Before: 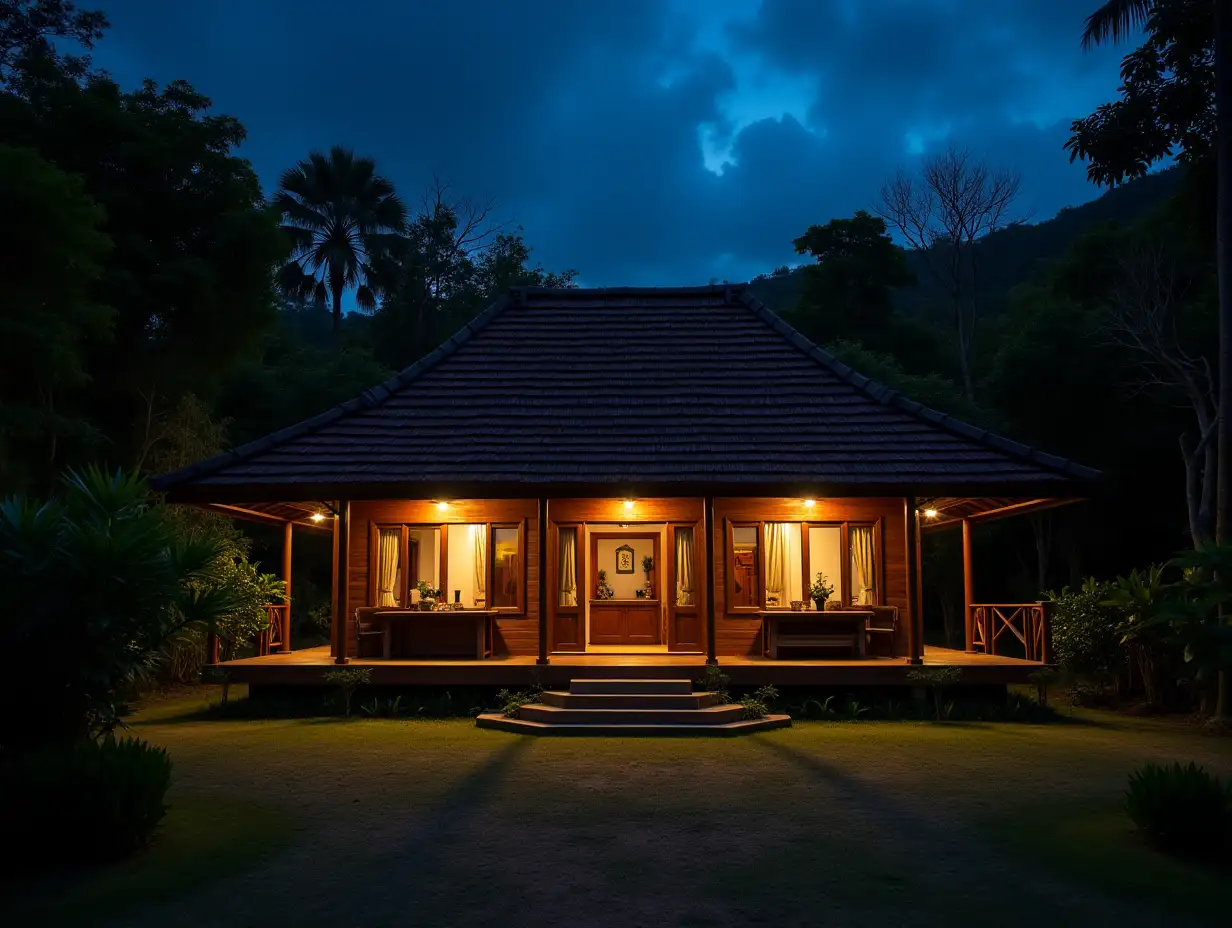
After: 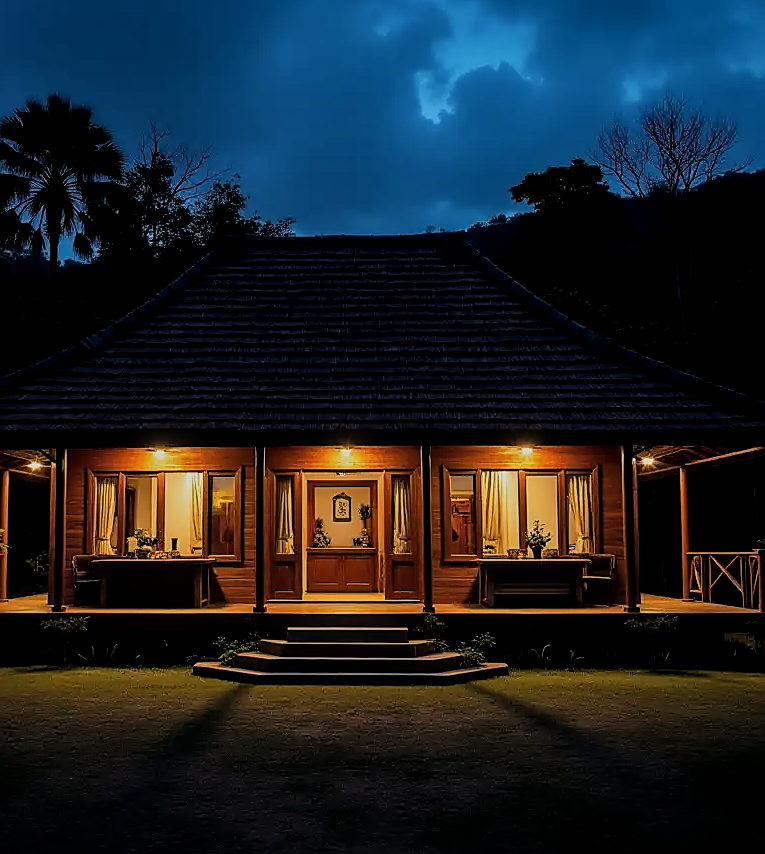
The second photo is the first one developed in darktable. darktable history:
crop and rotate: left 23.021%, top 5.627%, right 14.811%, bottom 2.338%
filmic rgb: black relative exposure -7.65 EV, white relative exposure 4.56 EV, hardness 3.61, color science v6 (2022)
exposure: exposure -0.149 EV, compensate highlight preservation false
sharpen: radius 1.388, amount 1.254, threshold 0.651
local contrast: detail 130%
